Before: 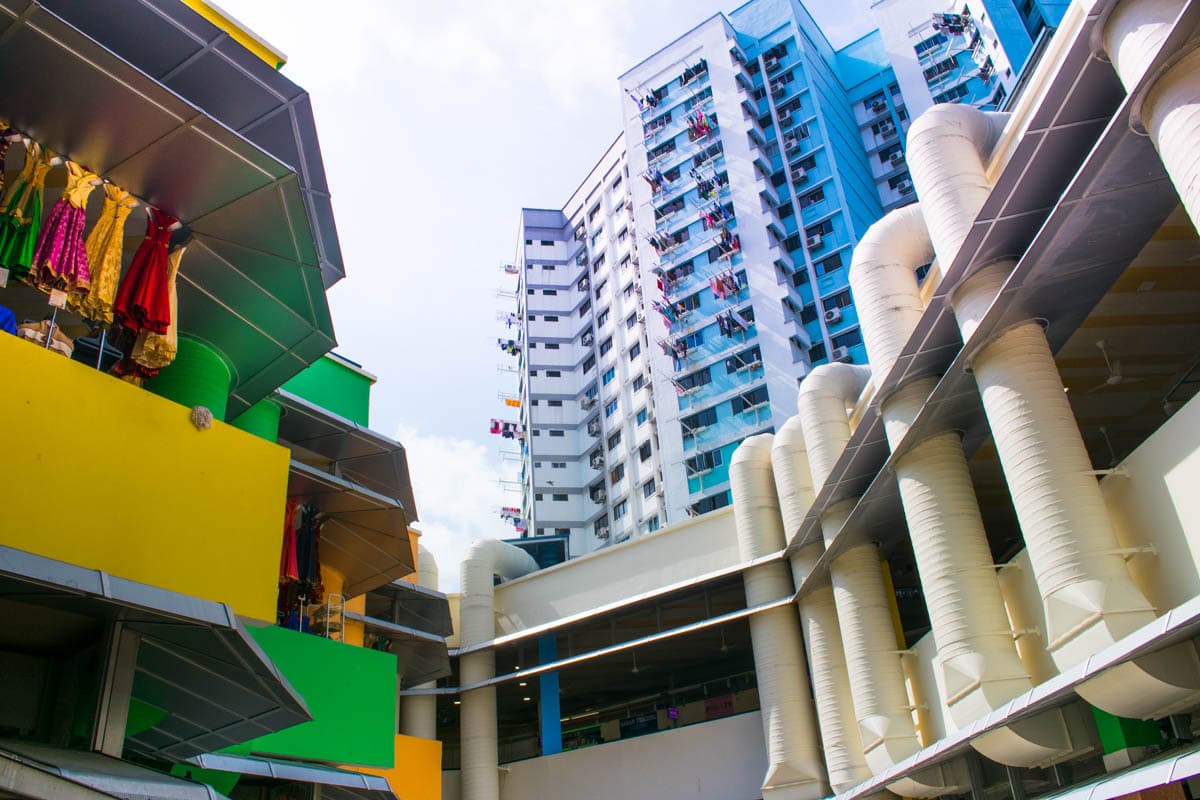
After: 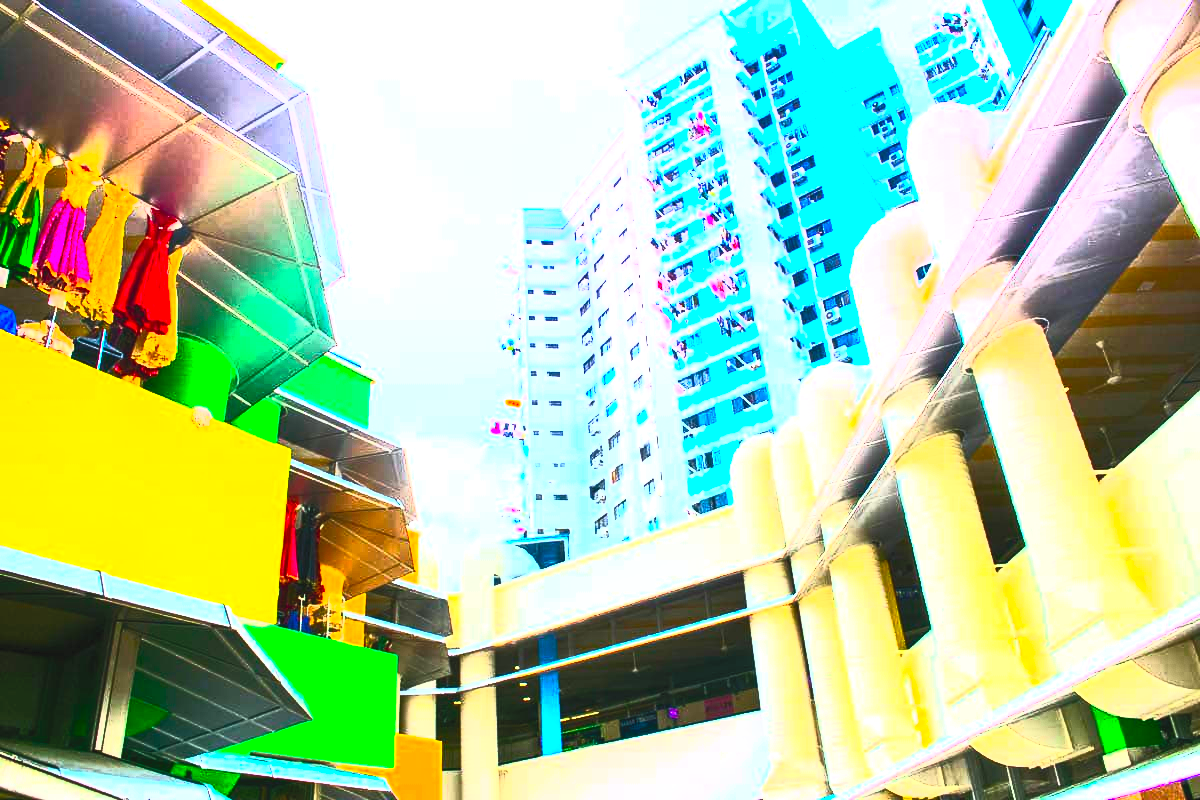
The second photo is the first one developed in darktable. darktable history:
exposure: black level correction 0, exposure 1.188 EV, compensate exposure bias true, compensate highlight preservation false
contrast brightness saturation: contrast 0.986, brightness 0.982, saturation 0.985
tone equalizer: -8 EV -0.724 EV, -7 EV -0.716 EV, -6 EV -0.571 EV, -5 EV -0.376 EV, -3 EV 0.397 EV, -2 EV 0.6 EV, -1 EV 0.689 EV, +0 EV 0.752 EV, edges refinement/feathering 500, mask exposure compensation -1.57 EV, preserve details no
